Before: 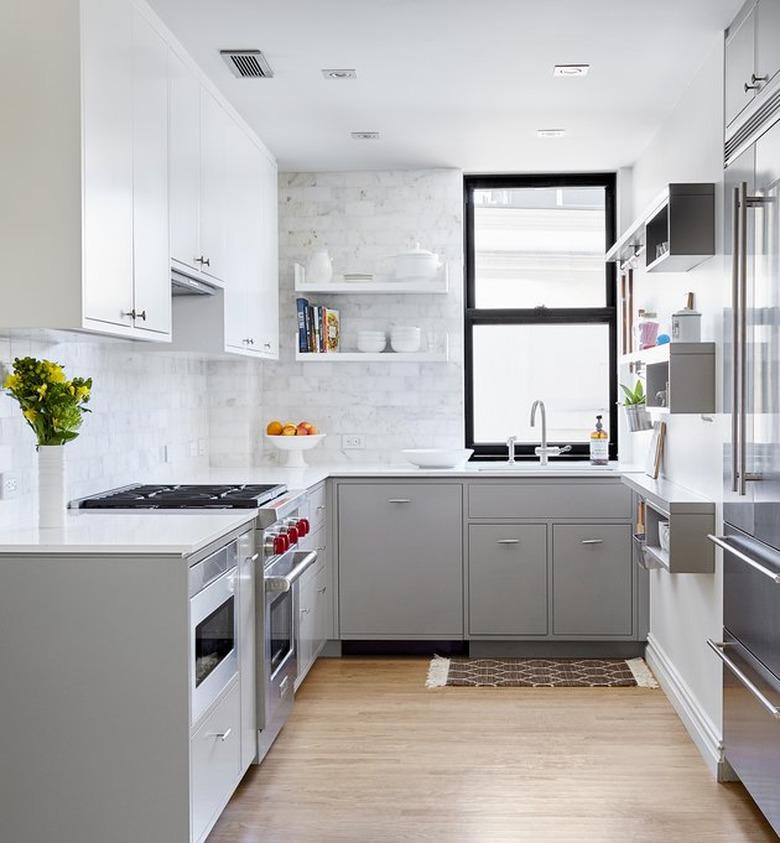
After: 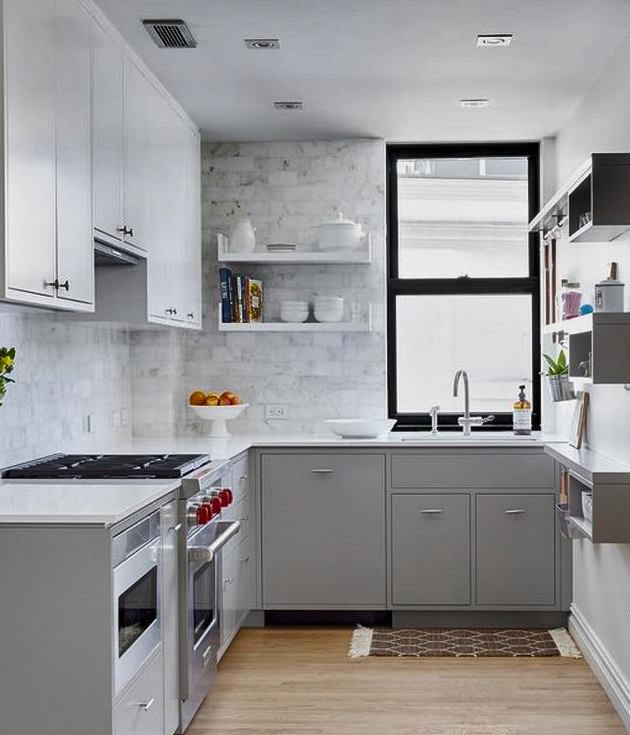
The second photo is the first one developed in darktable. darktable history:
tone equalizer: mask exposure compensation -0.513 EV
shadows and highlights: white point adjustment -3.62, highlights -63.56, soften with gaussian
crop: left 9.952%, top 3.619%, right 9.181%, bottom 9.114%
